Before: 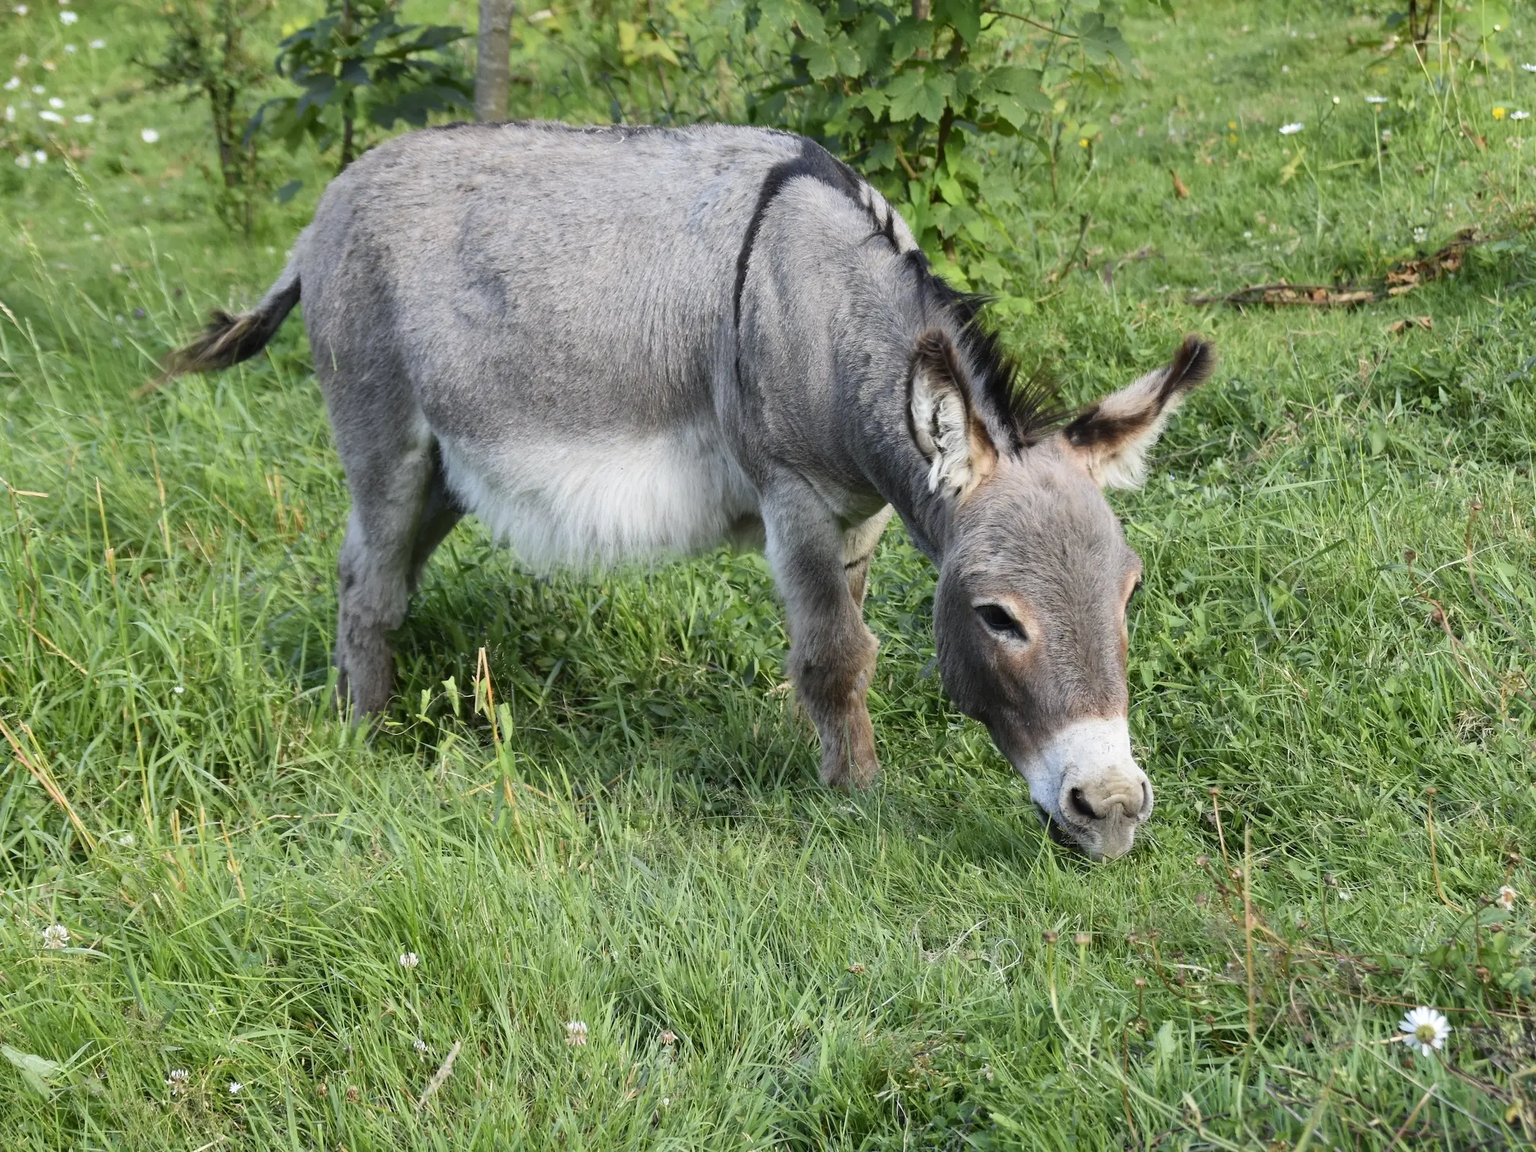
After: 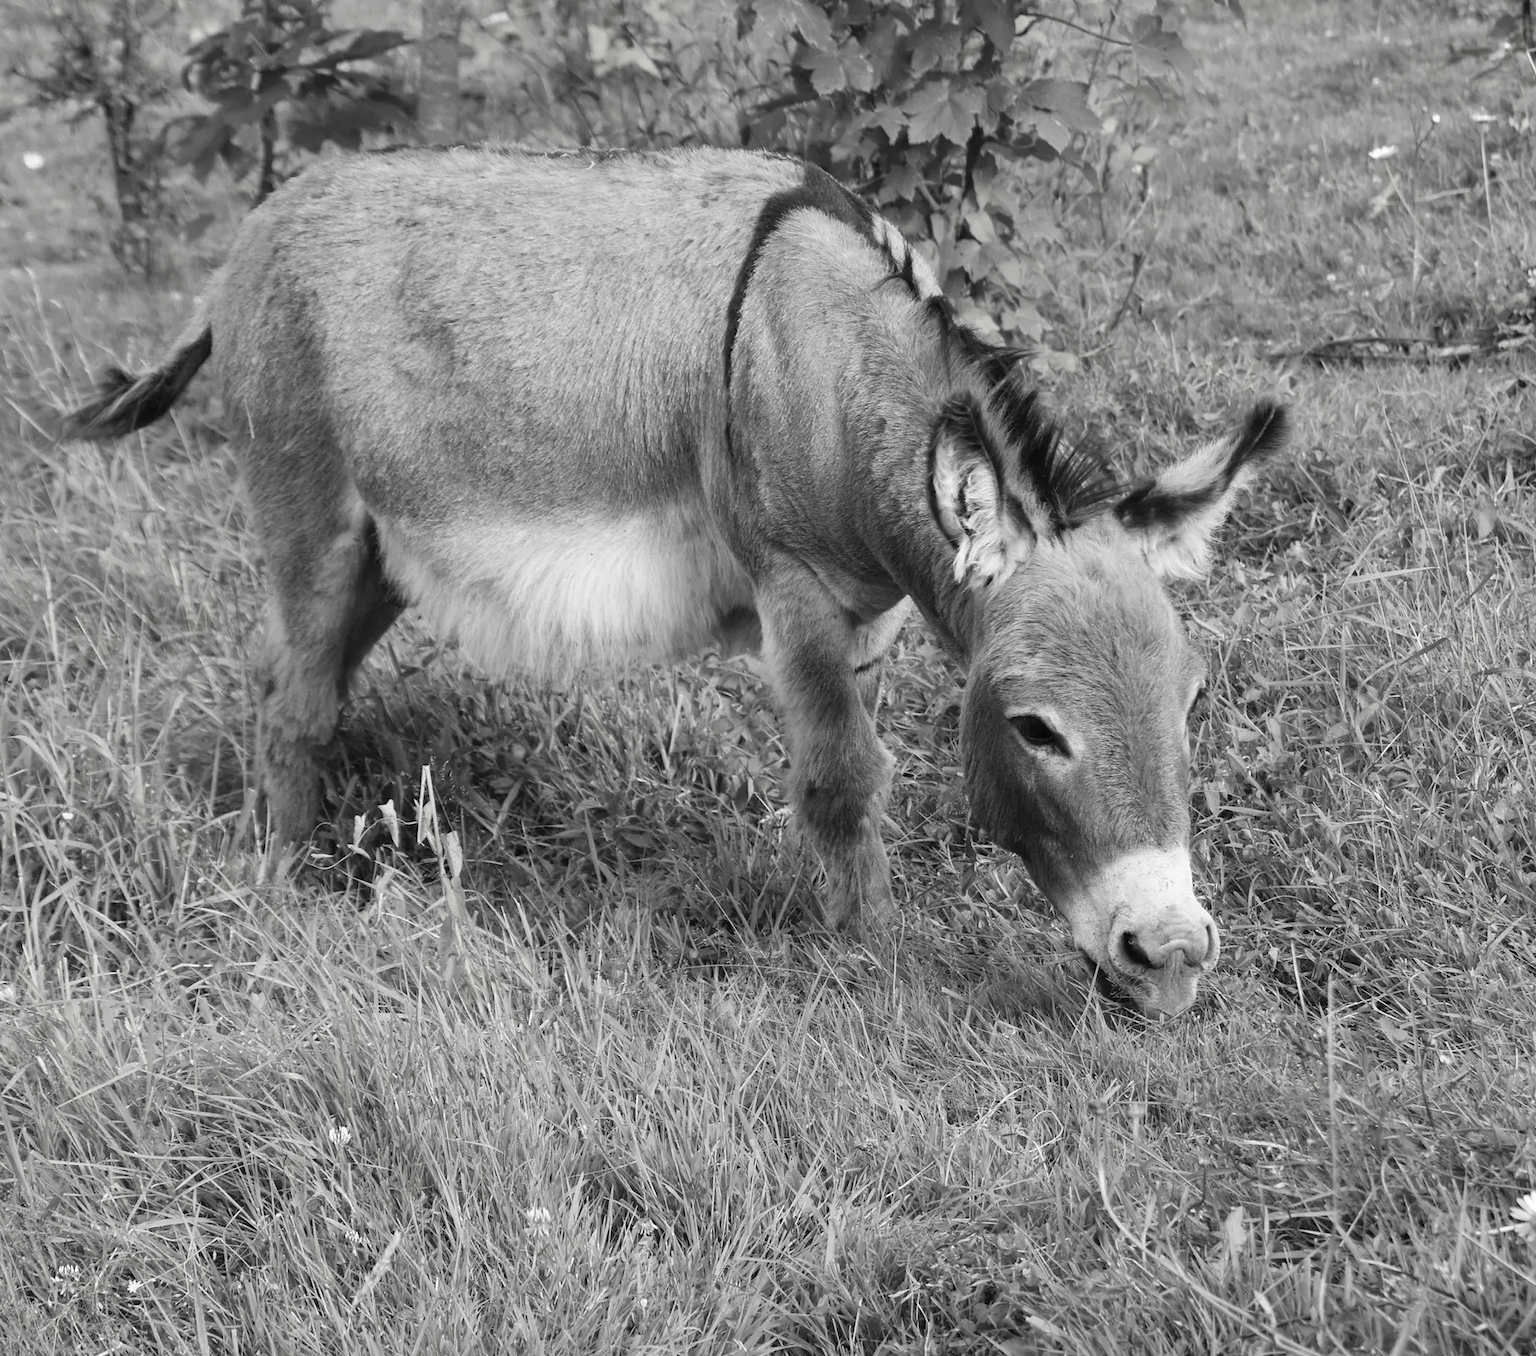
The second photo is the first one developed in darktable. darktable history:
contrast brightness saturation: saturation -0.98
crop: left 7.942%, right 7.436%
